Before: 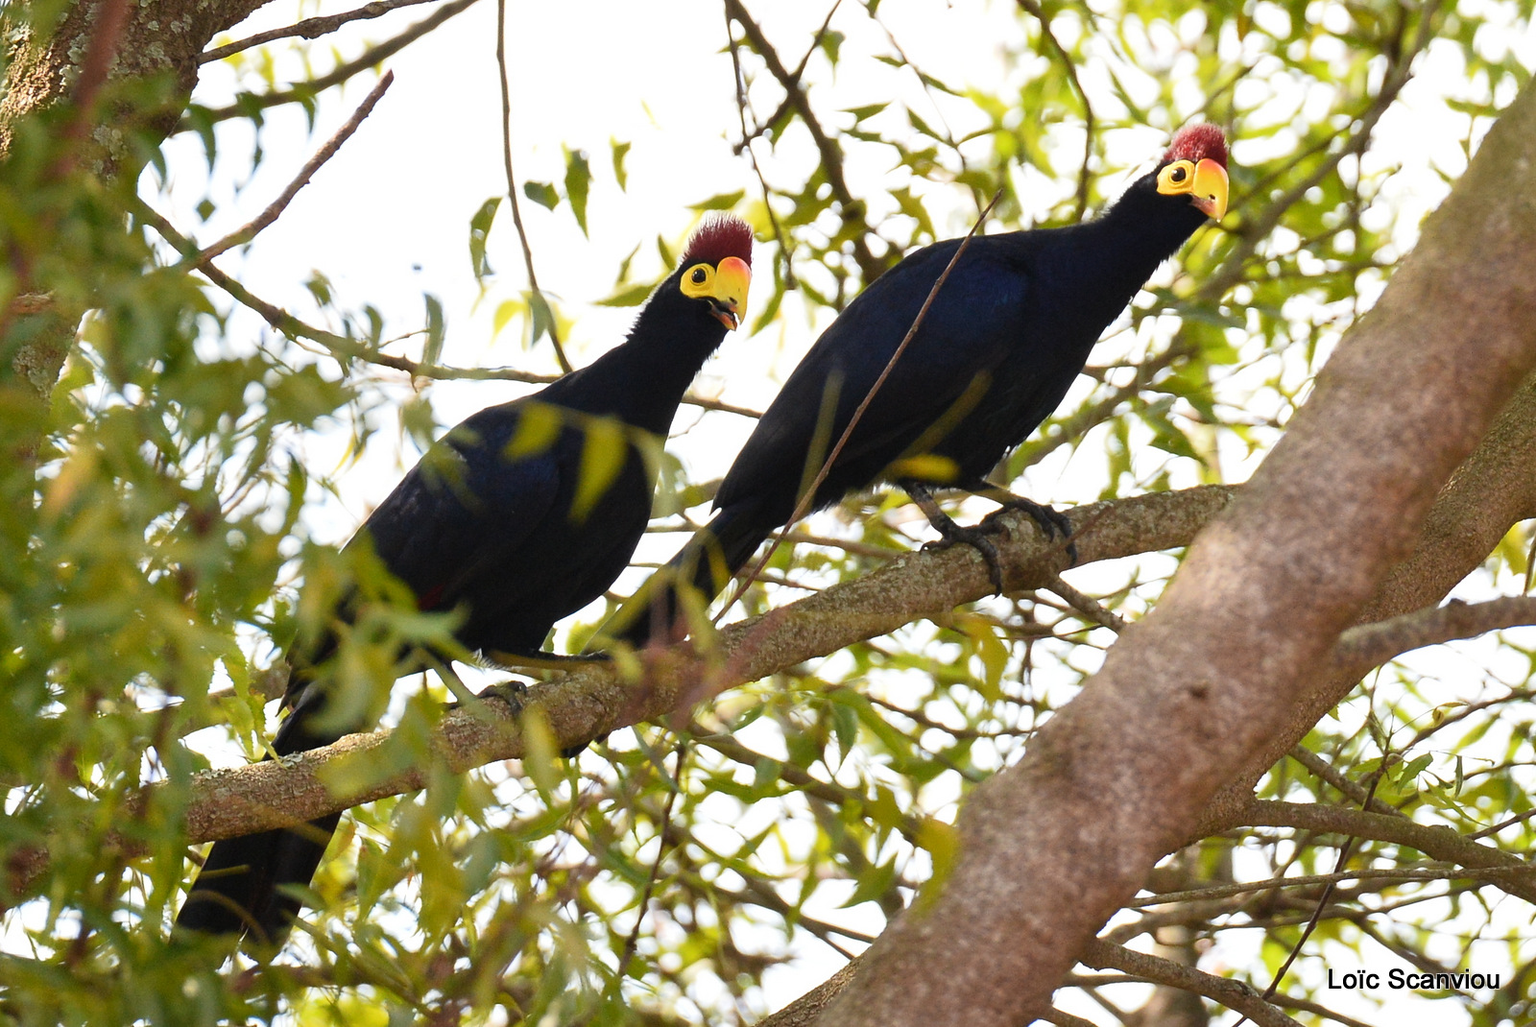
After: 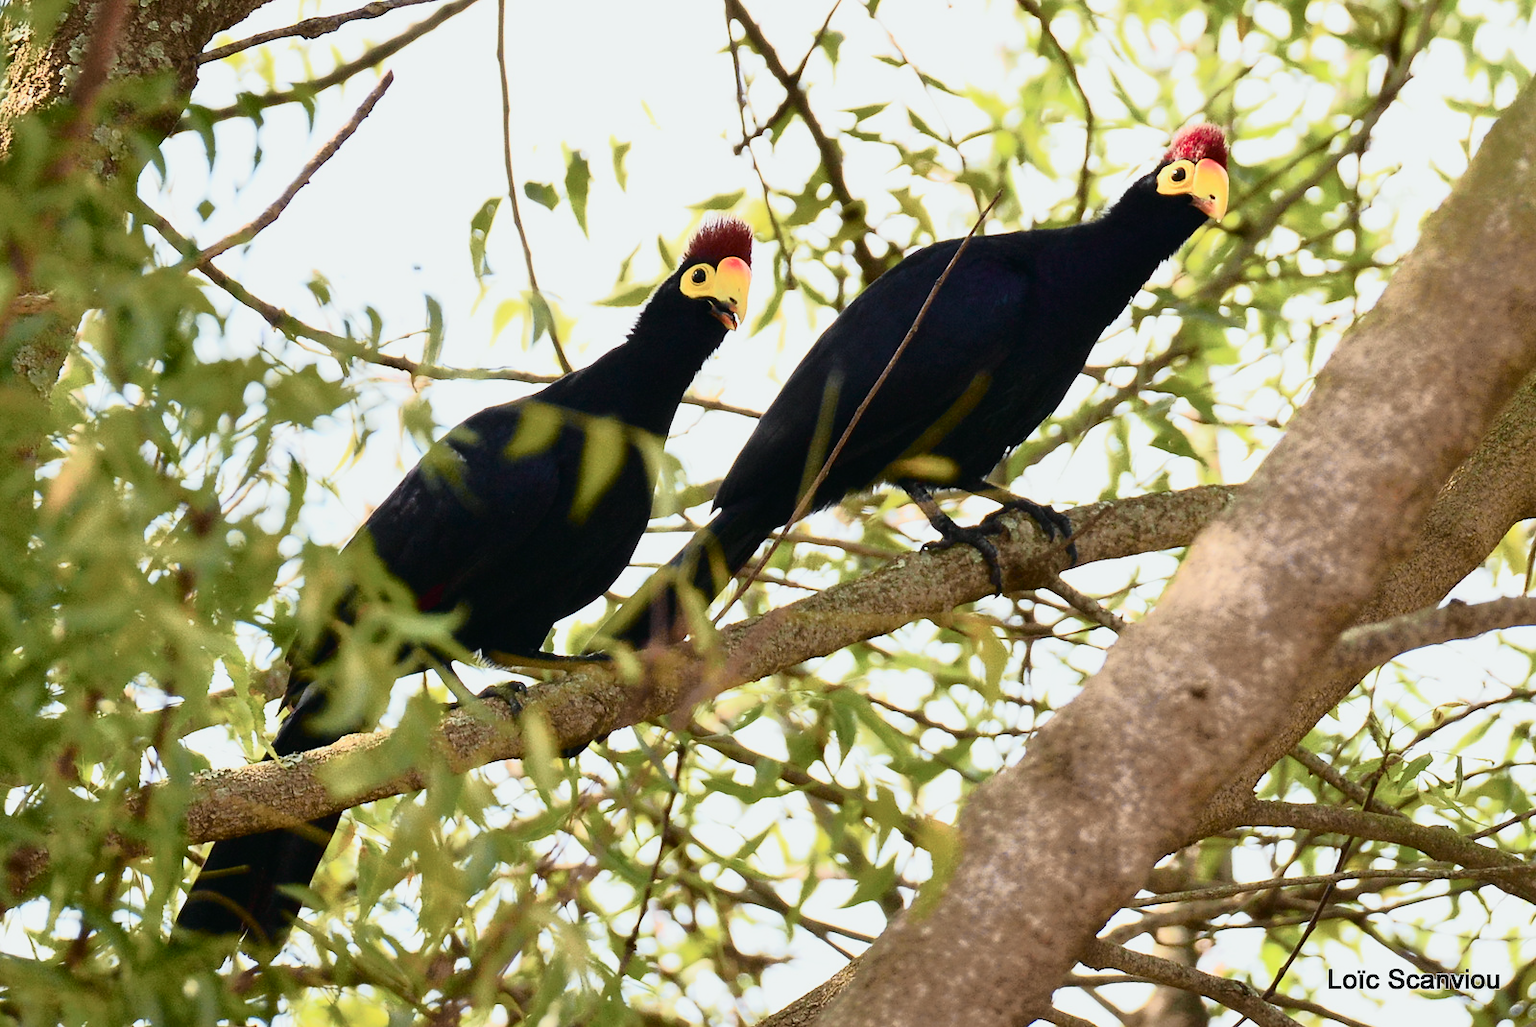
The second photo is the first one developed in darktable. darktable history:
tone curve: curves: ch0 [(0, 0.008) (0.081, 0.044) (0.177, 0.123) (0.283, 0.253) (0.416, 0.449) (0.495, 0.524) (0.661, 0.756) (0.796, 0.859) (1, 0.951)]; ch1 [(0, 0) (0.161, 0.092) (0.35, 0.33) (0.392, 0.392) (0.427, 0.426) (0.479, 0.472) (0.505, 0.5) (0.521, 0.524) (0.567, 0.556) (0.583, 0.588) (0.625, 0.627) (0.678, 0.733) (1, 1)]; ch2 [(0, 0) (0.346, 0.362) (0.404, 0.427) (0.502, 0.499) (0.531, 0.523) (0.544, 0.561) (0.58, 0.59) (0.629, 0.642) (0.717, 0.678) (1, 1)], color space Lab, independent channels, preserve colors none
